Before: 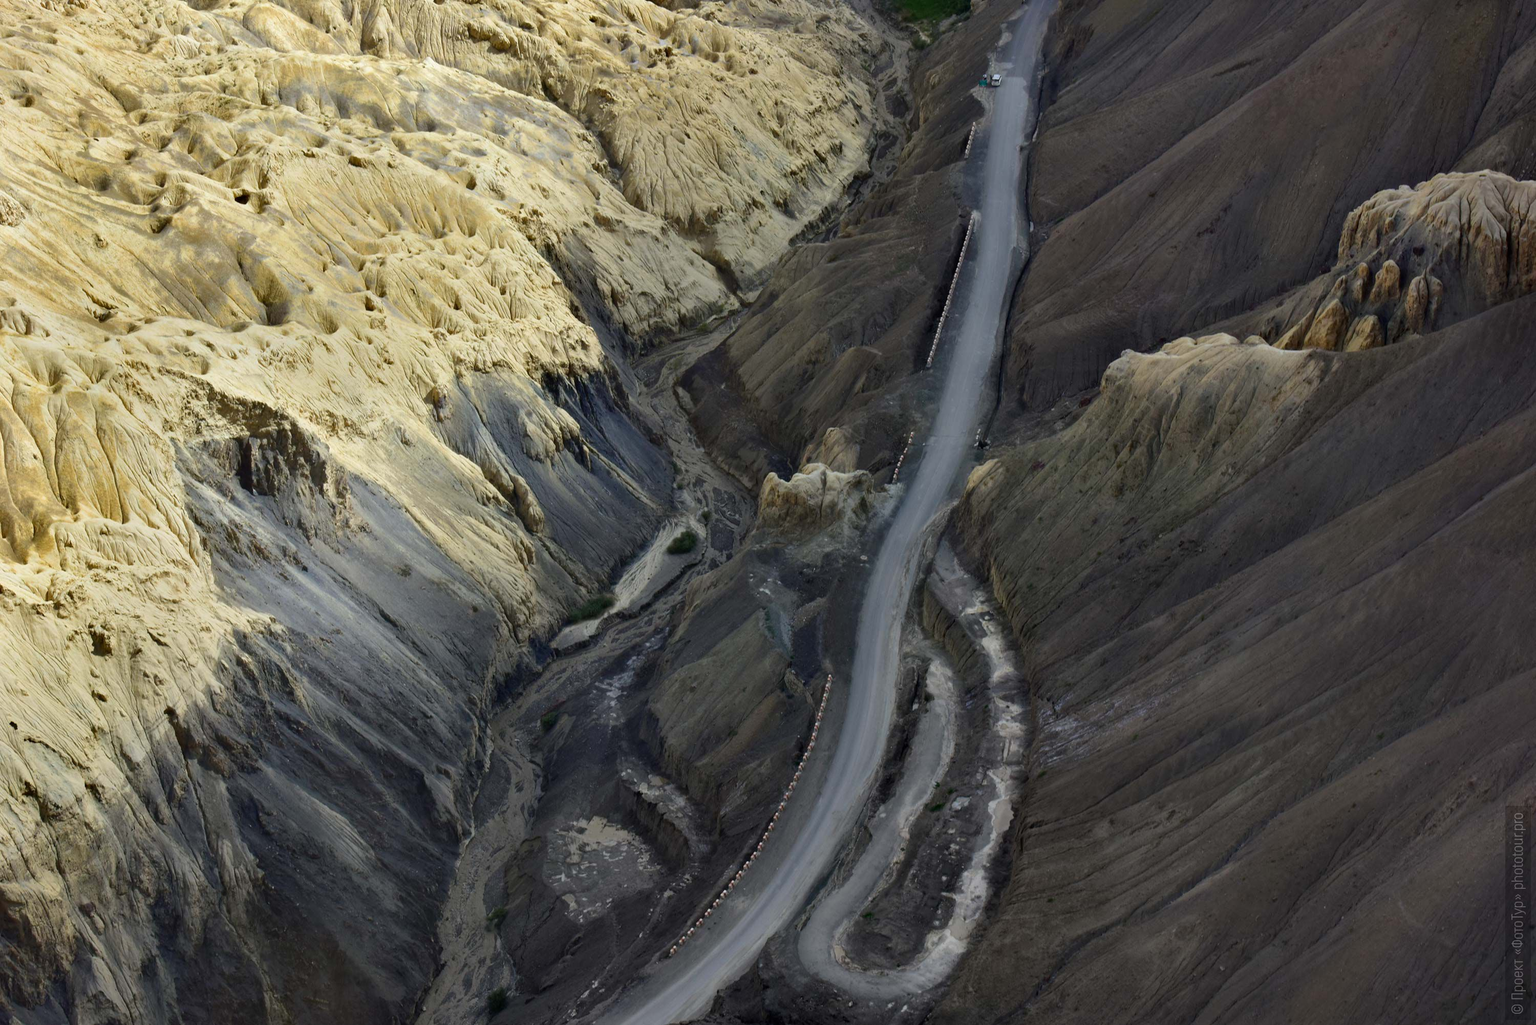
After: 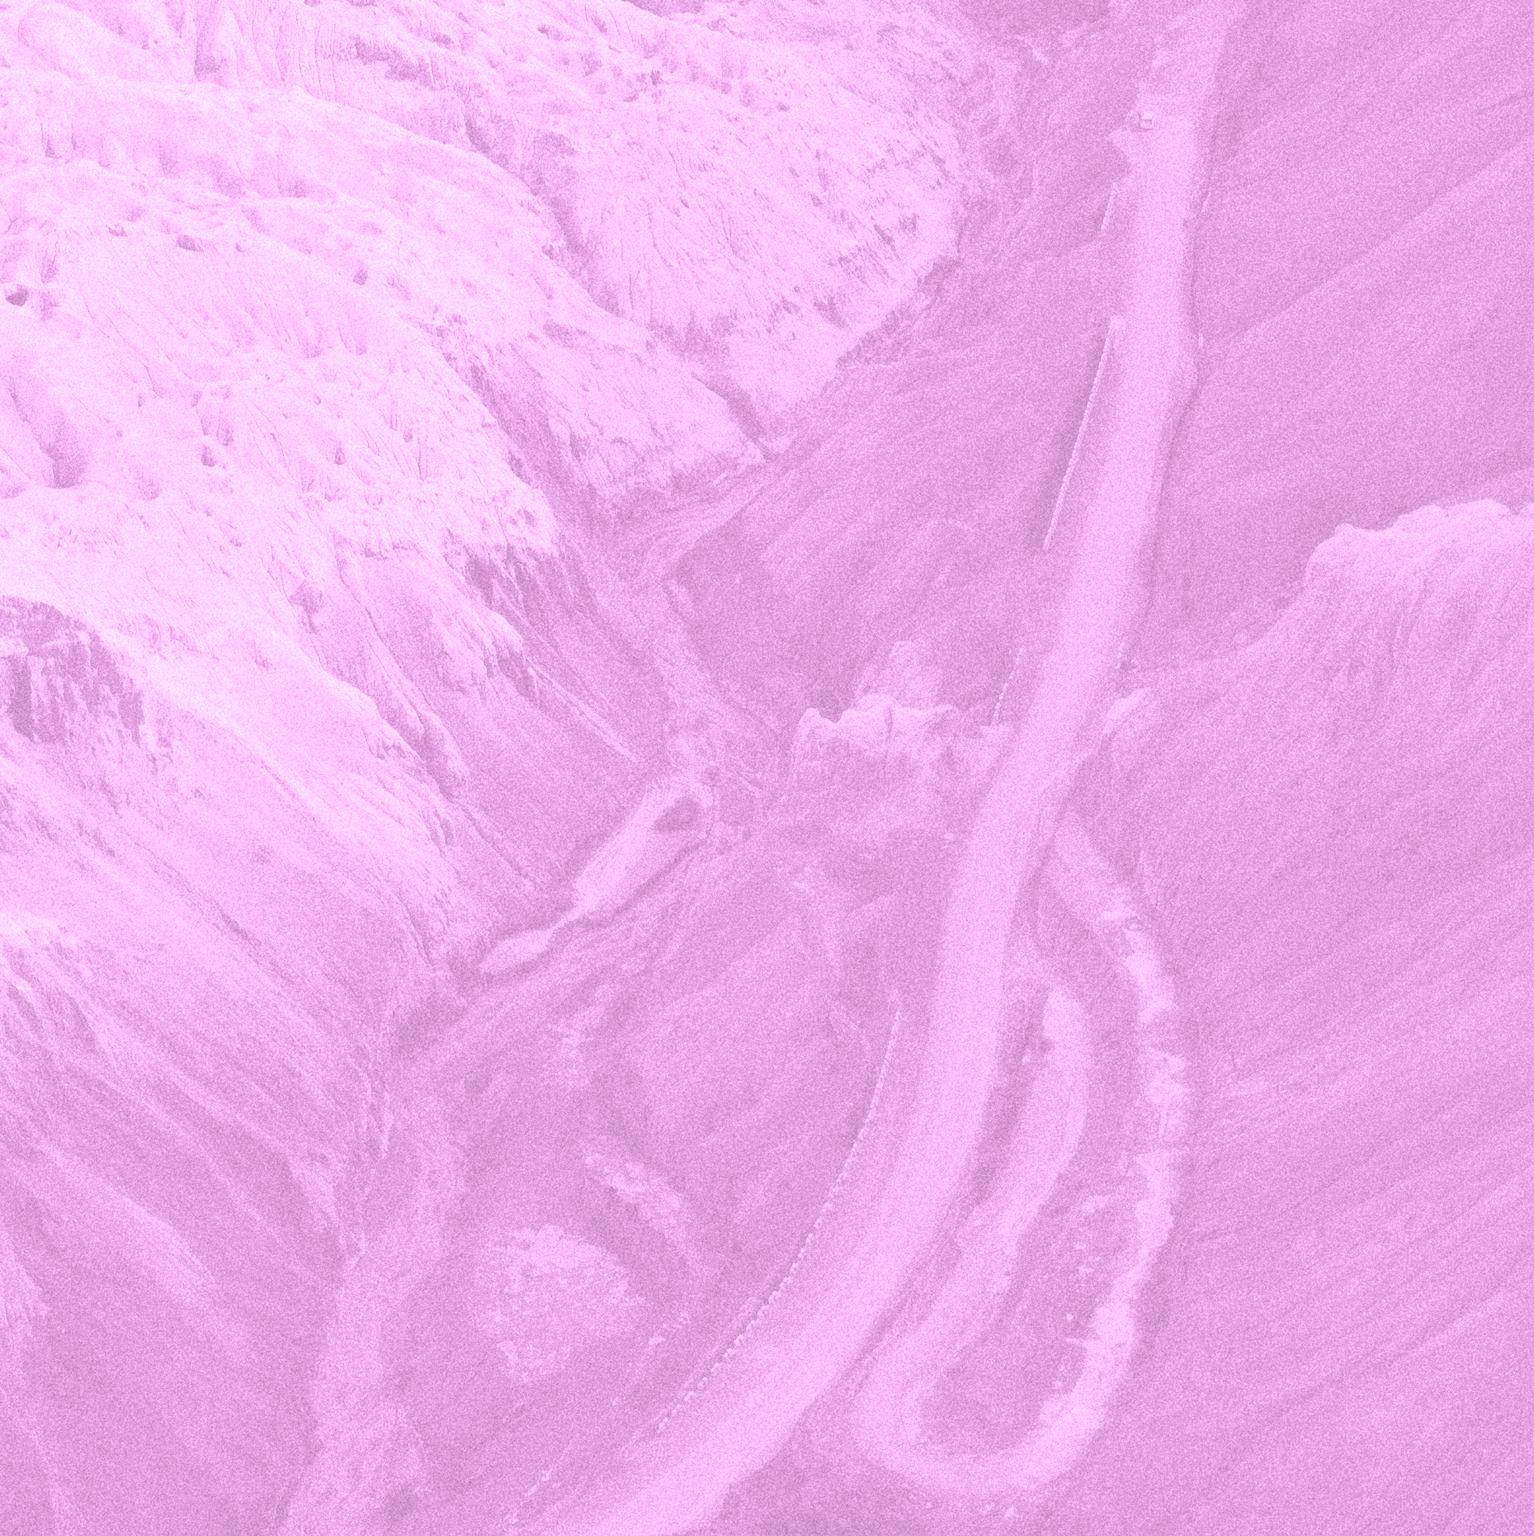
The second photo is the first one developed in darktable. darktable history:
colorize: hue 331.2°, saturation 75%, source mix 30.28%, lightness 70.52%, version 1
crop and rotate: left 15.055%, right 18.278%
grain: coarseness 9.38 ISO, strength 34.99%, mid-tones bias 0%
